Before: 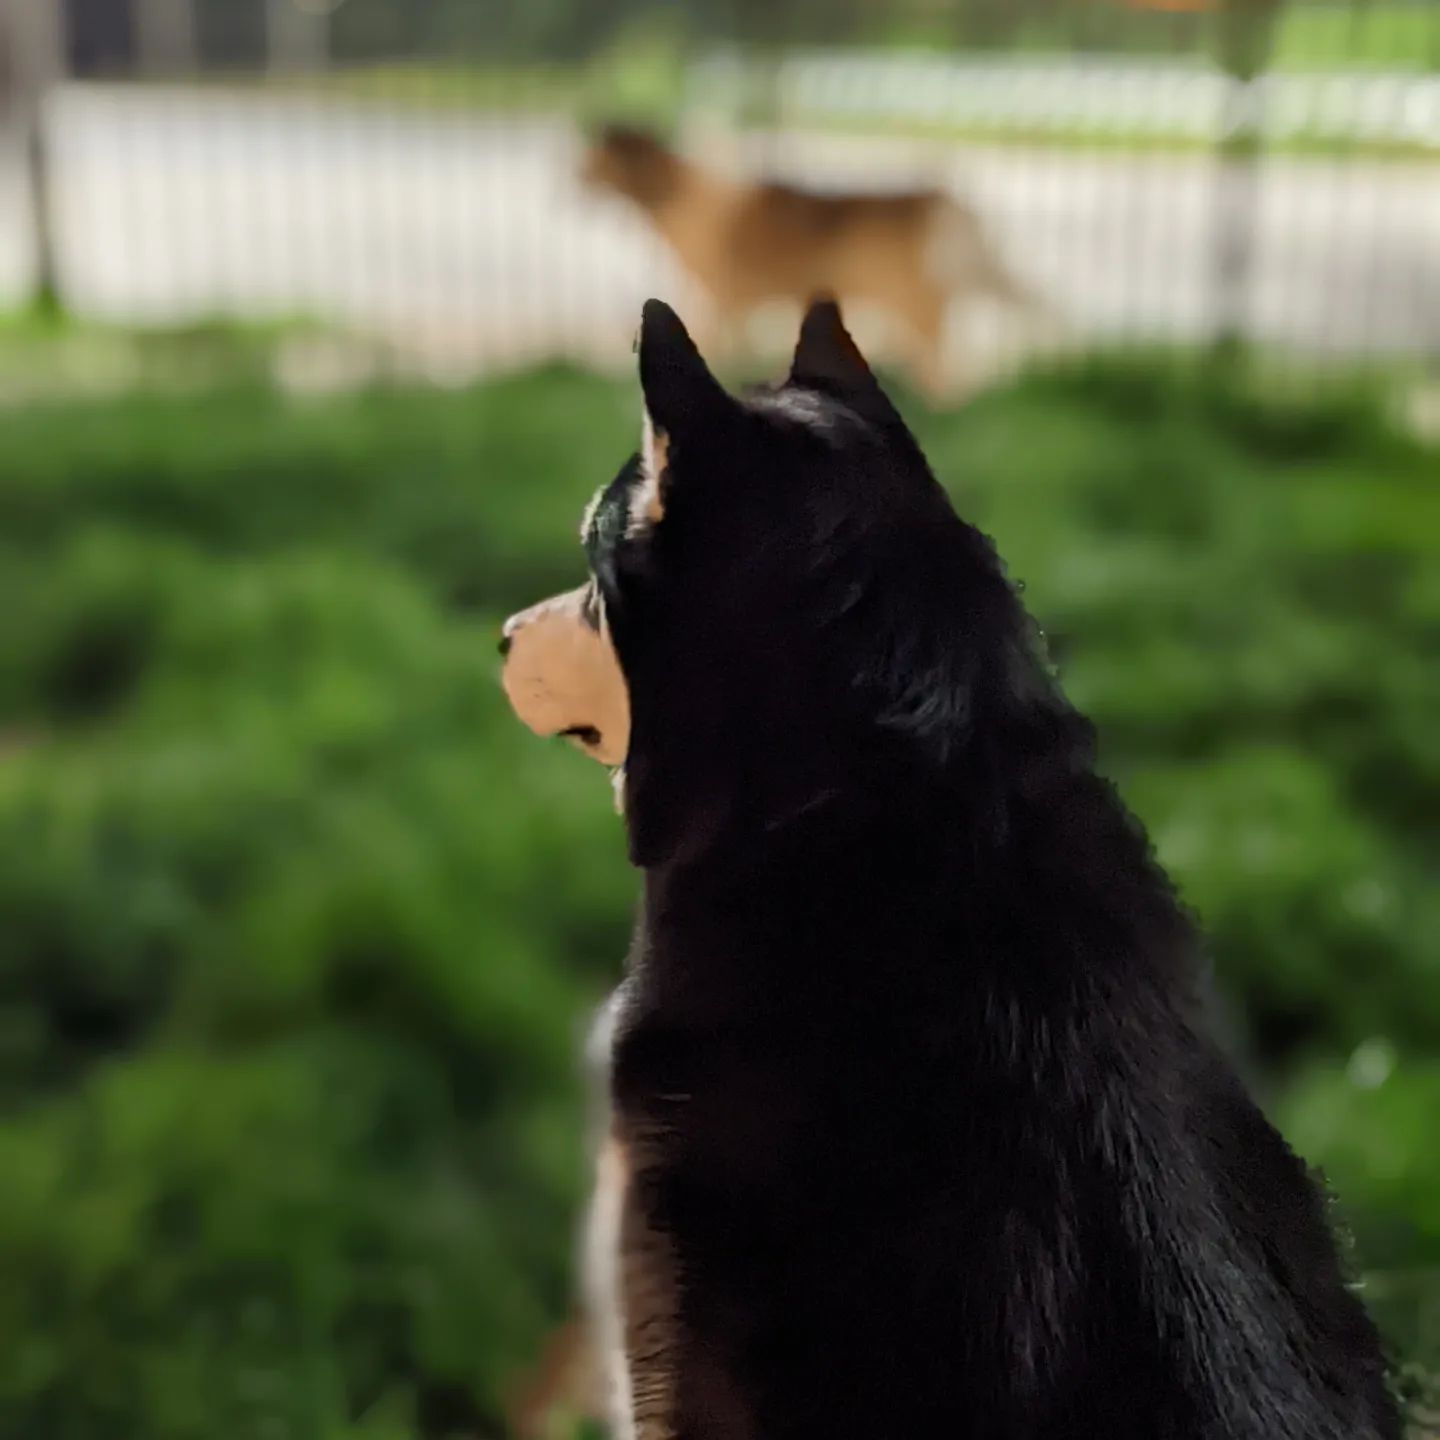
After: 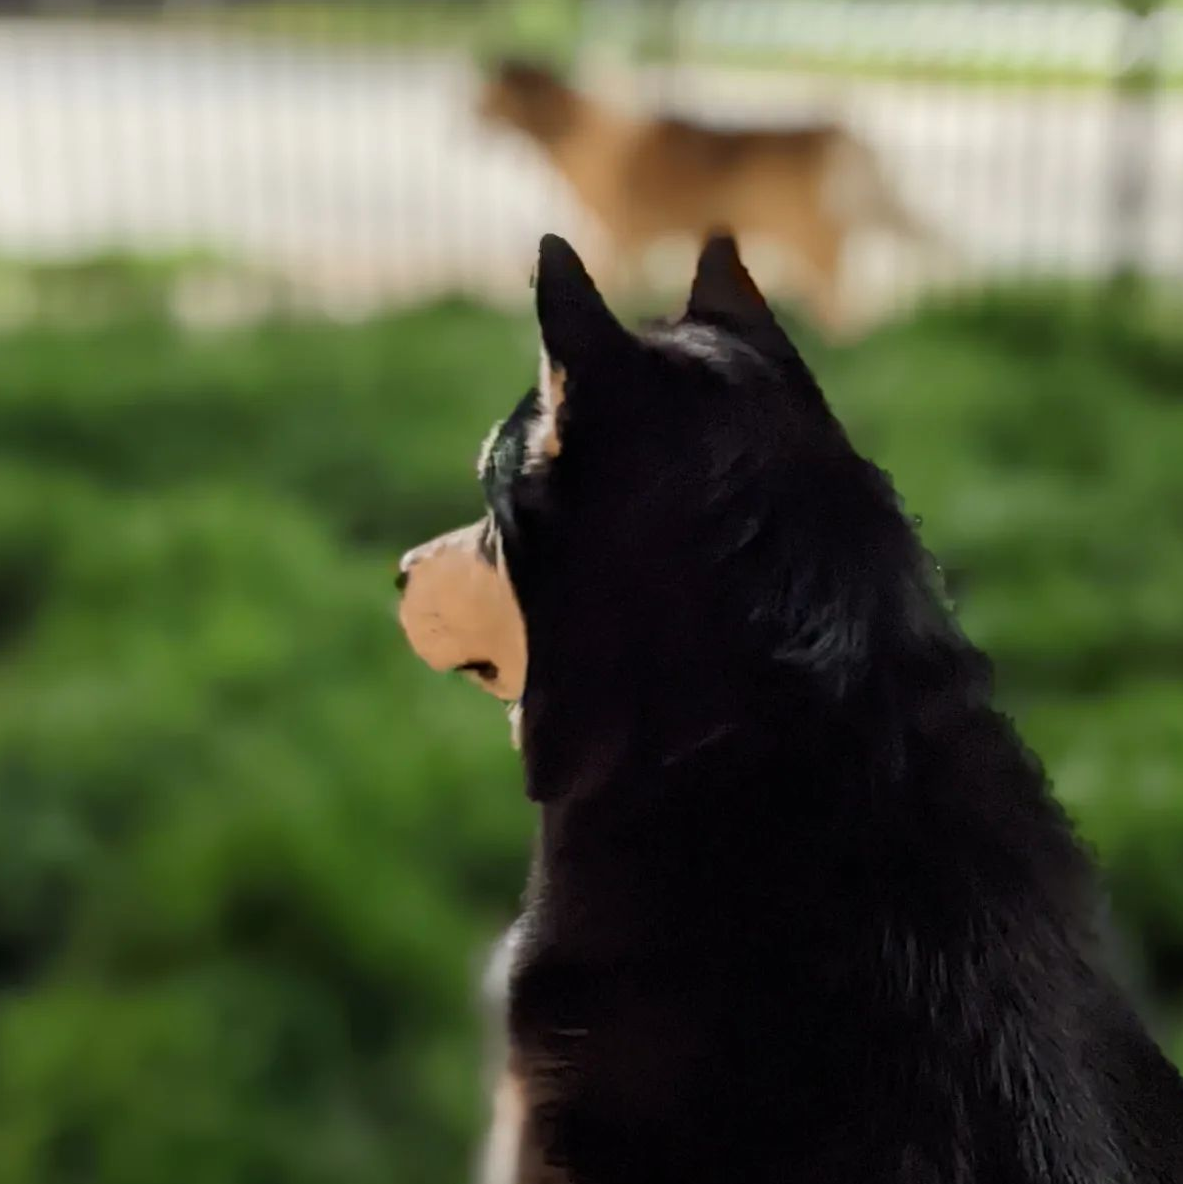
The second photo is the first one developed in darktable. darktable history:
tone equalizer: on, module defaults
crop and rotate: left 7.196%, top 4.574%, right 10.605%, bottom 13.178%
